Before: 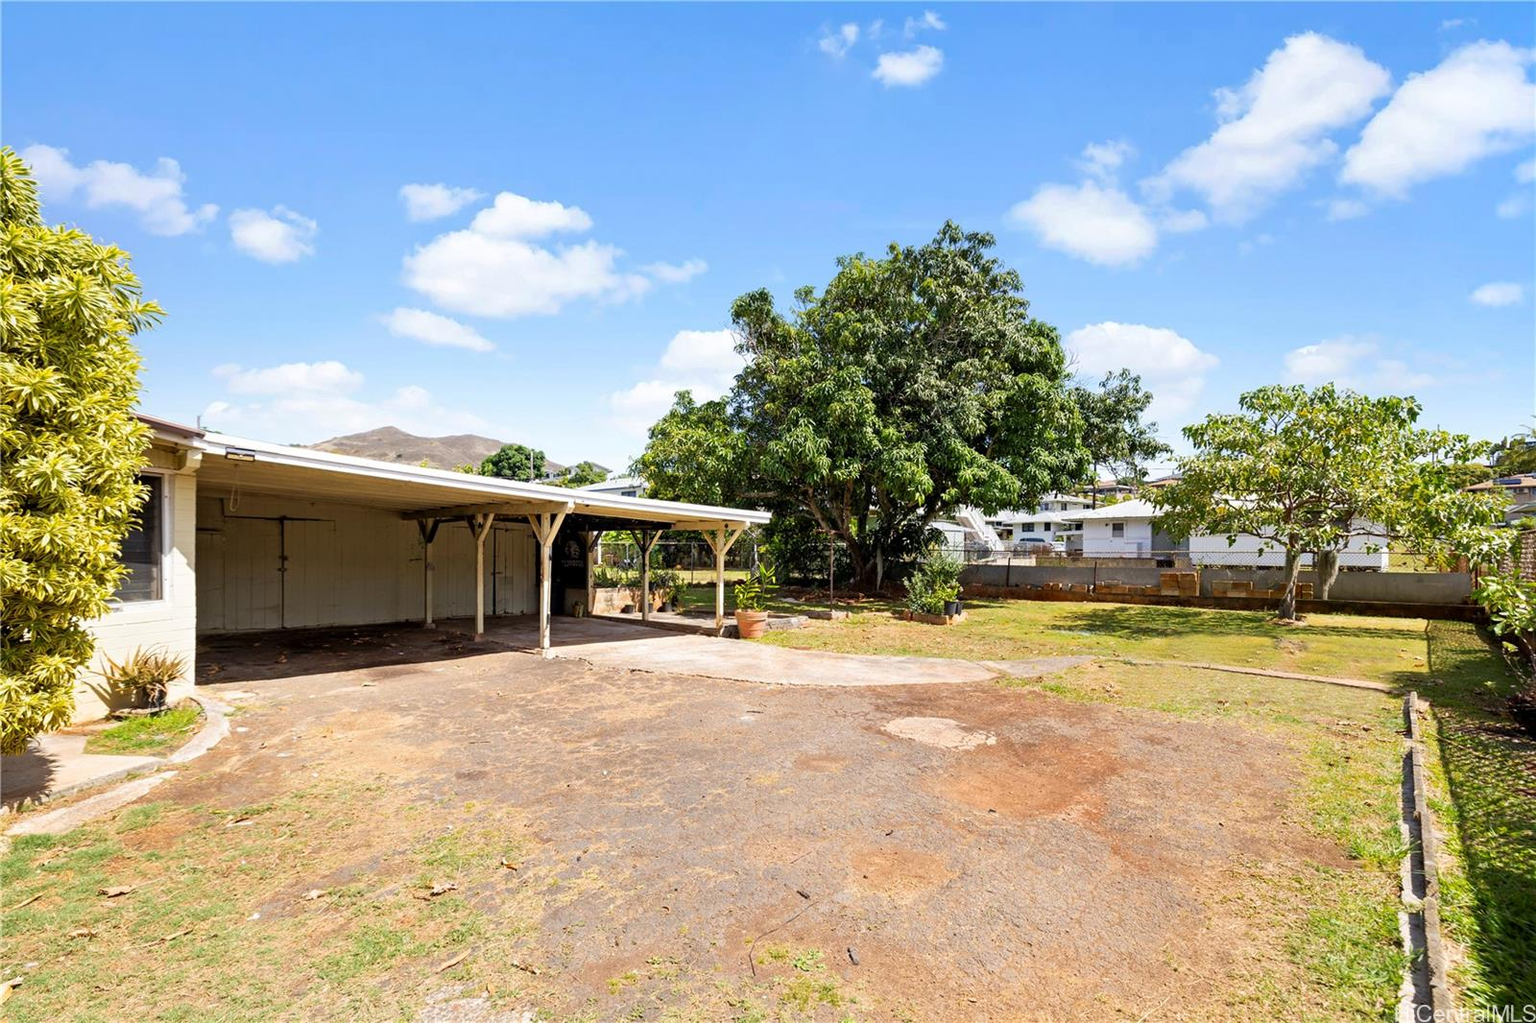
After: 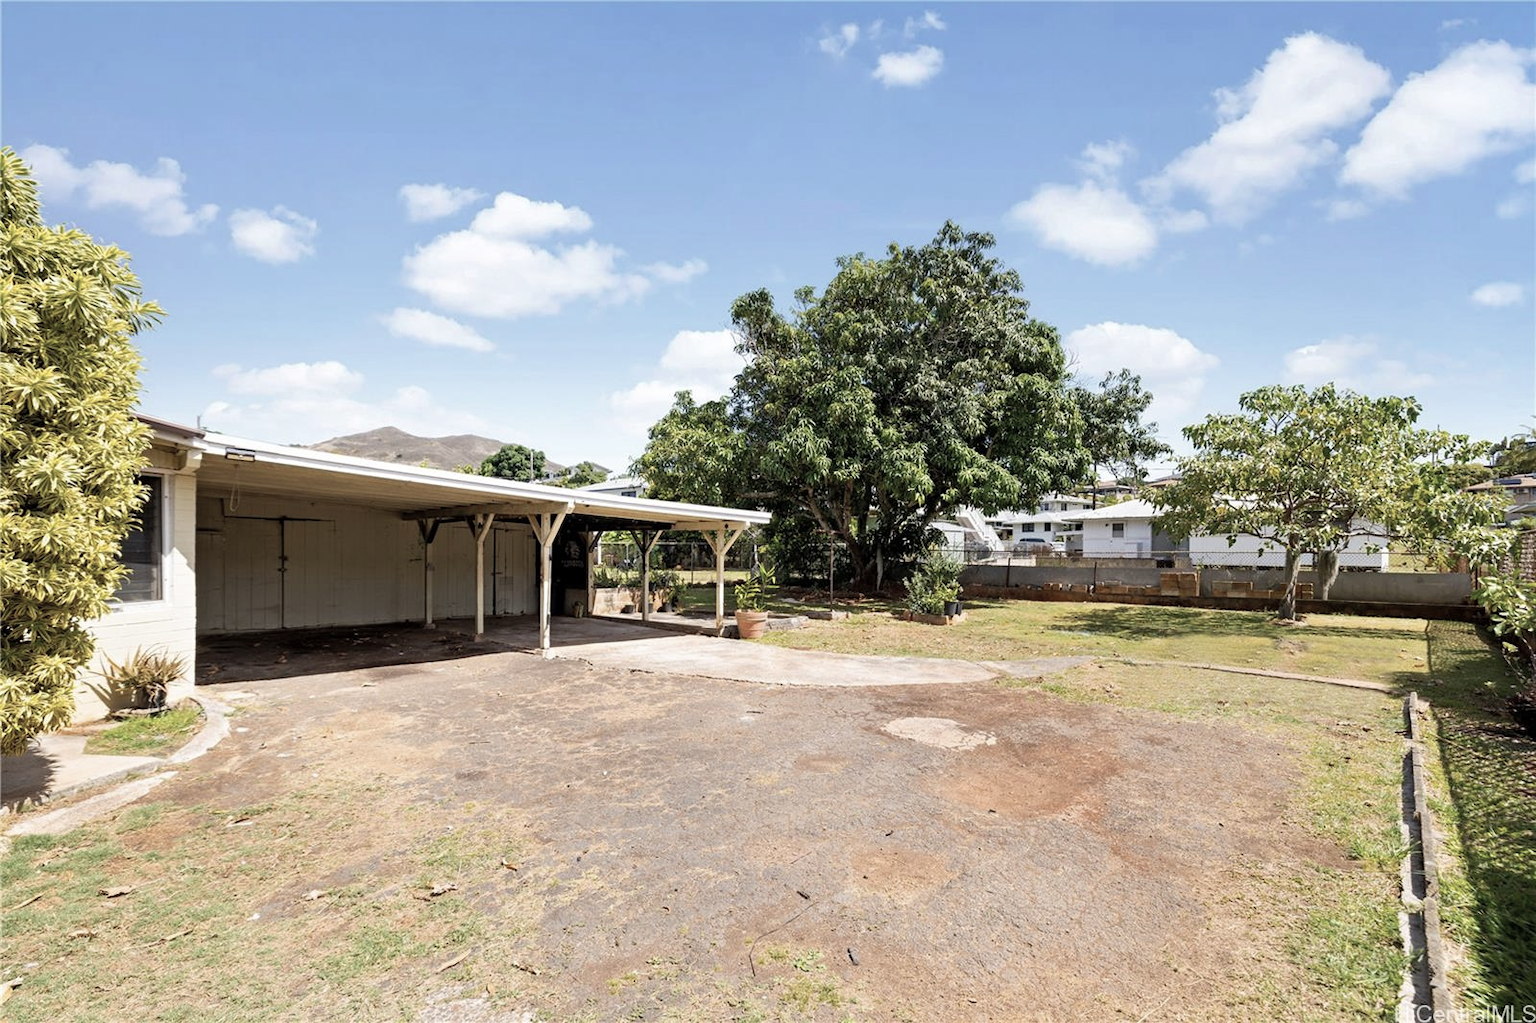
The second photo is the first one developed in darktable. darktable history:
color zones: curves: ch1 [(0, -0.014) (0.143, -0.013) (0.286, -0.013) (0.429, -0.016) (0.571, -0.019) (0.714, -0.015) (0.857, 0.002) (1, -0.014)], mix -63.84%
